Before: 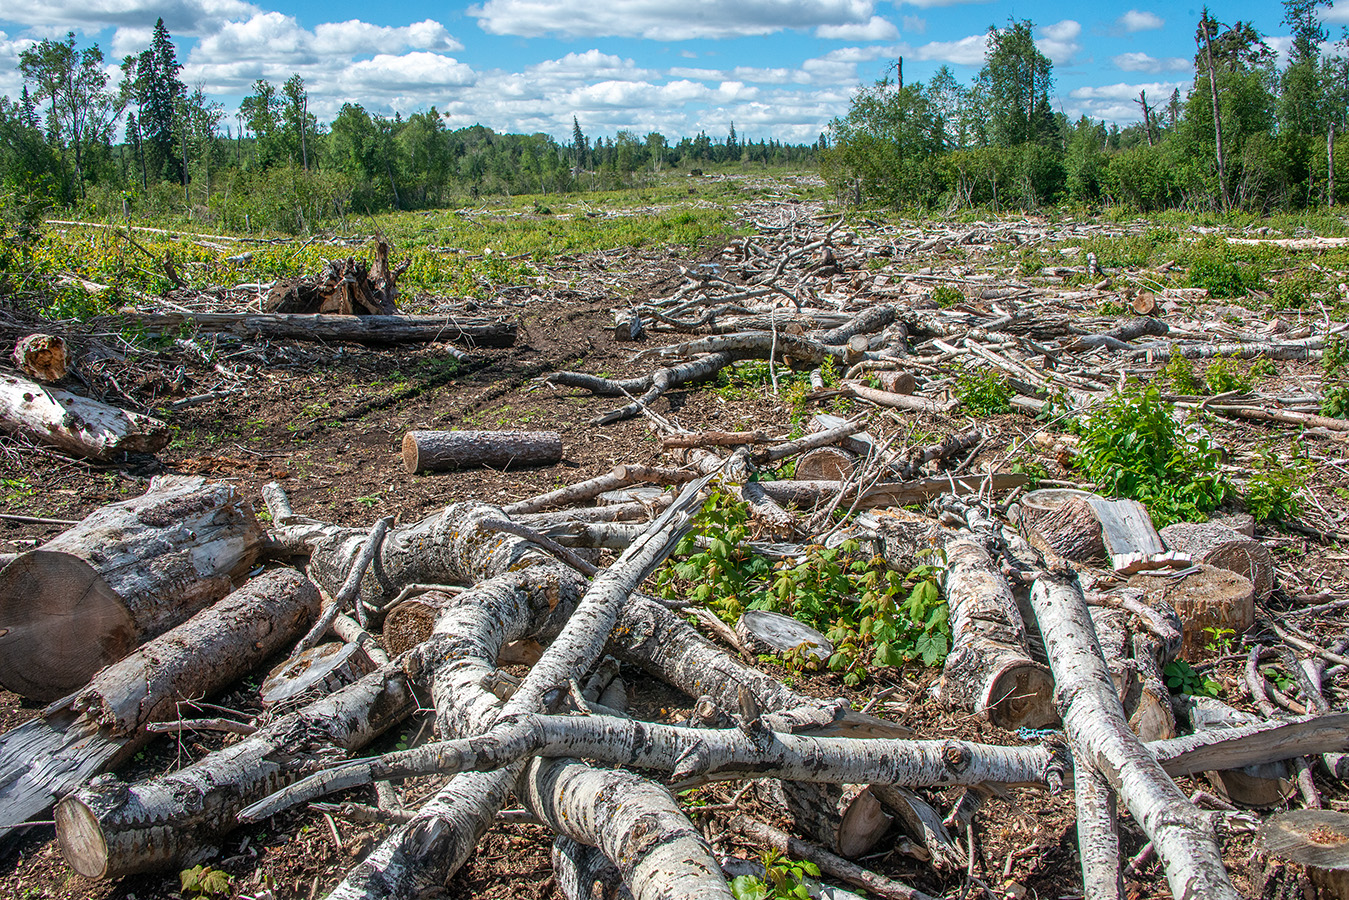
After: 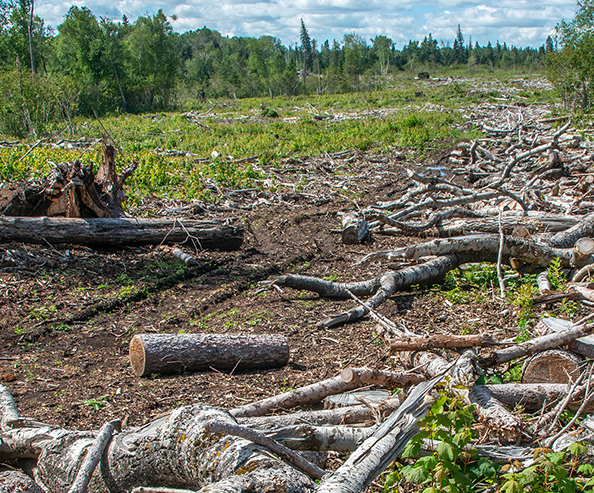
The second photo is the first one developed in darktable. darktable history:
crop: left 20.248%, top 10.86%, right 35.675%, bottom 34.321%
white balance: emerald 1
